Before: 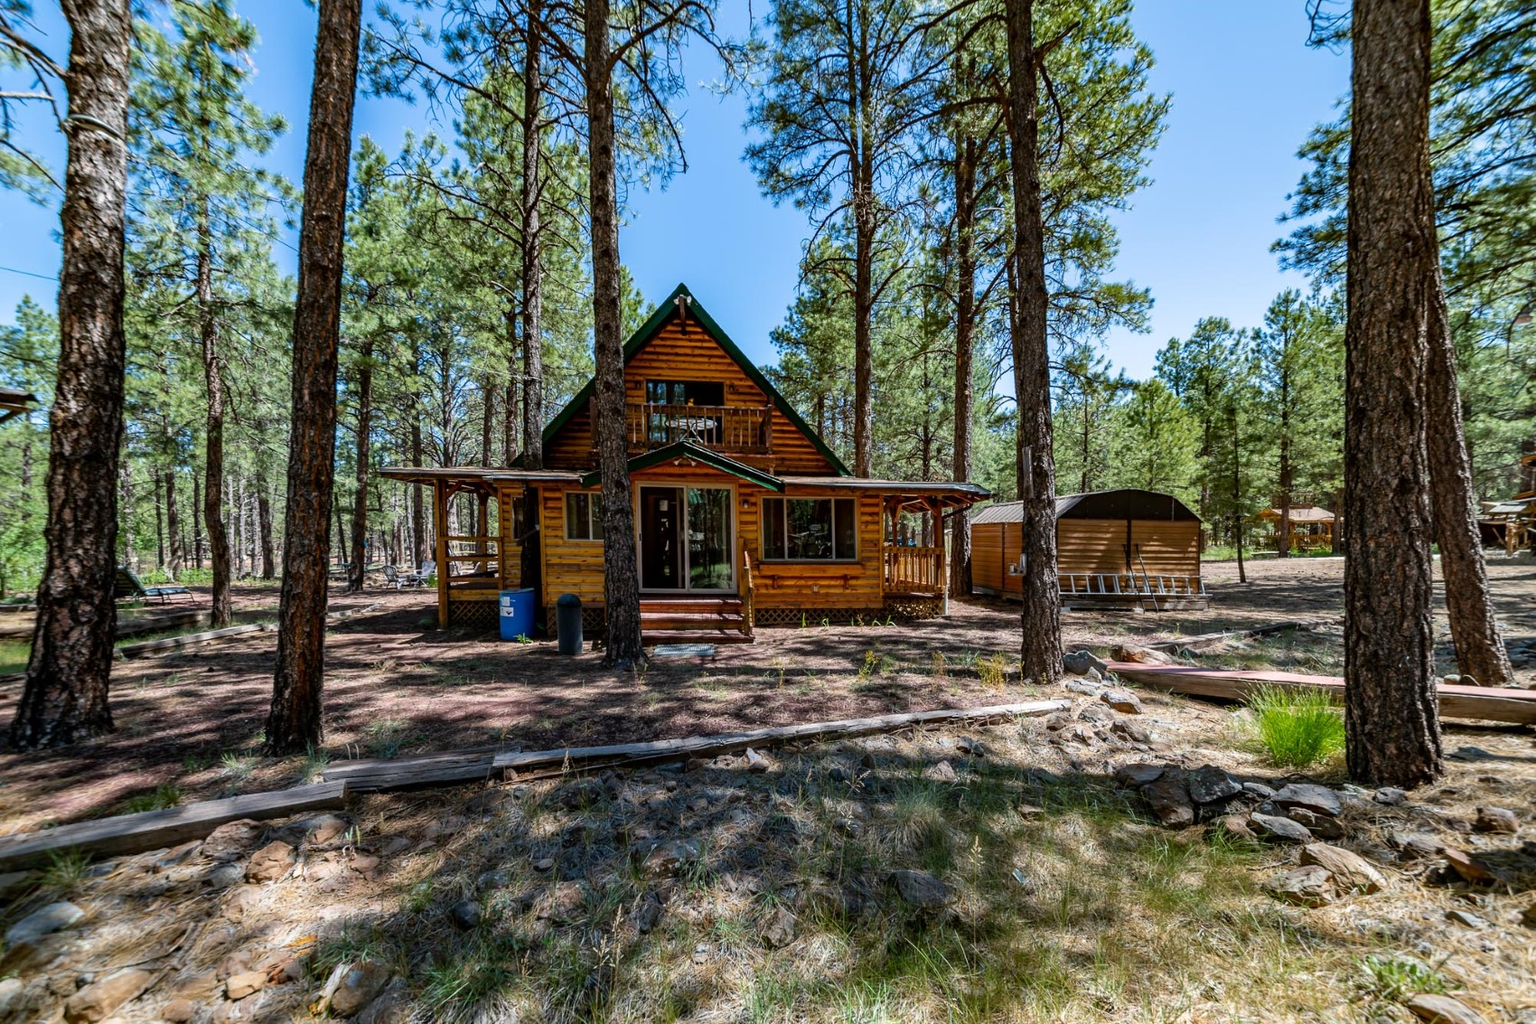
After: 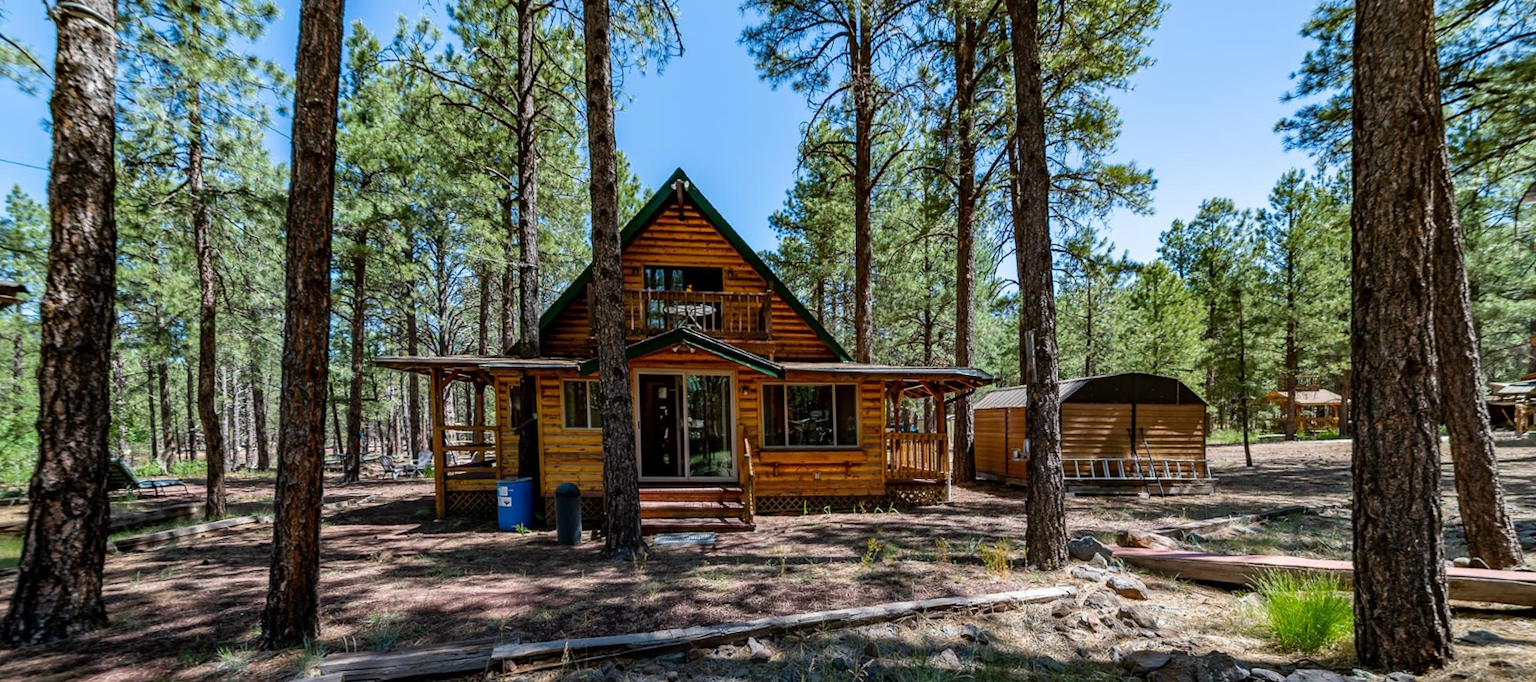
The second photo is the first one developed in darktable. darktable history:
rotate and perspective: rotation -0.45°, automatic cropping original format, crop left 0.008, crop right 0.992, crop top 0.012, crop bottom 0.988
crop: top 11.166%, bottom 22.168%
